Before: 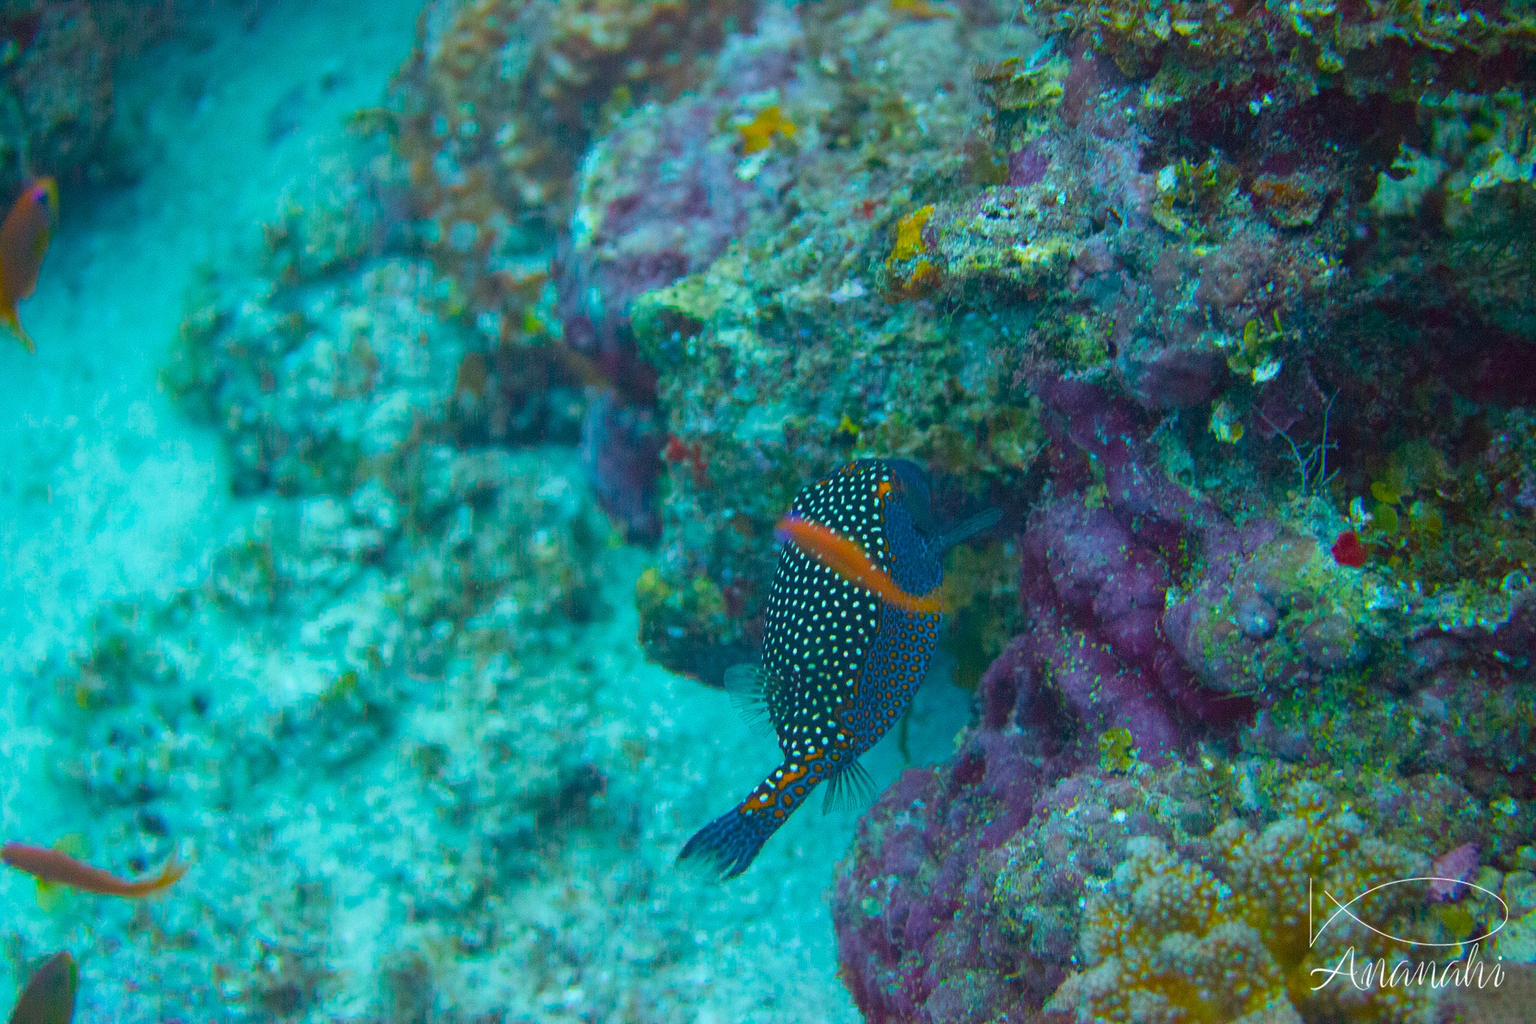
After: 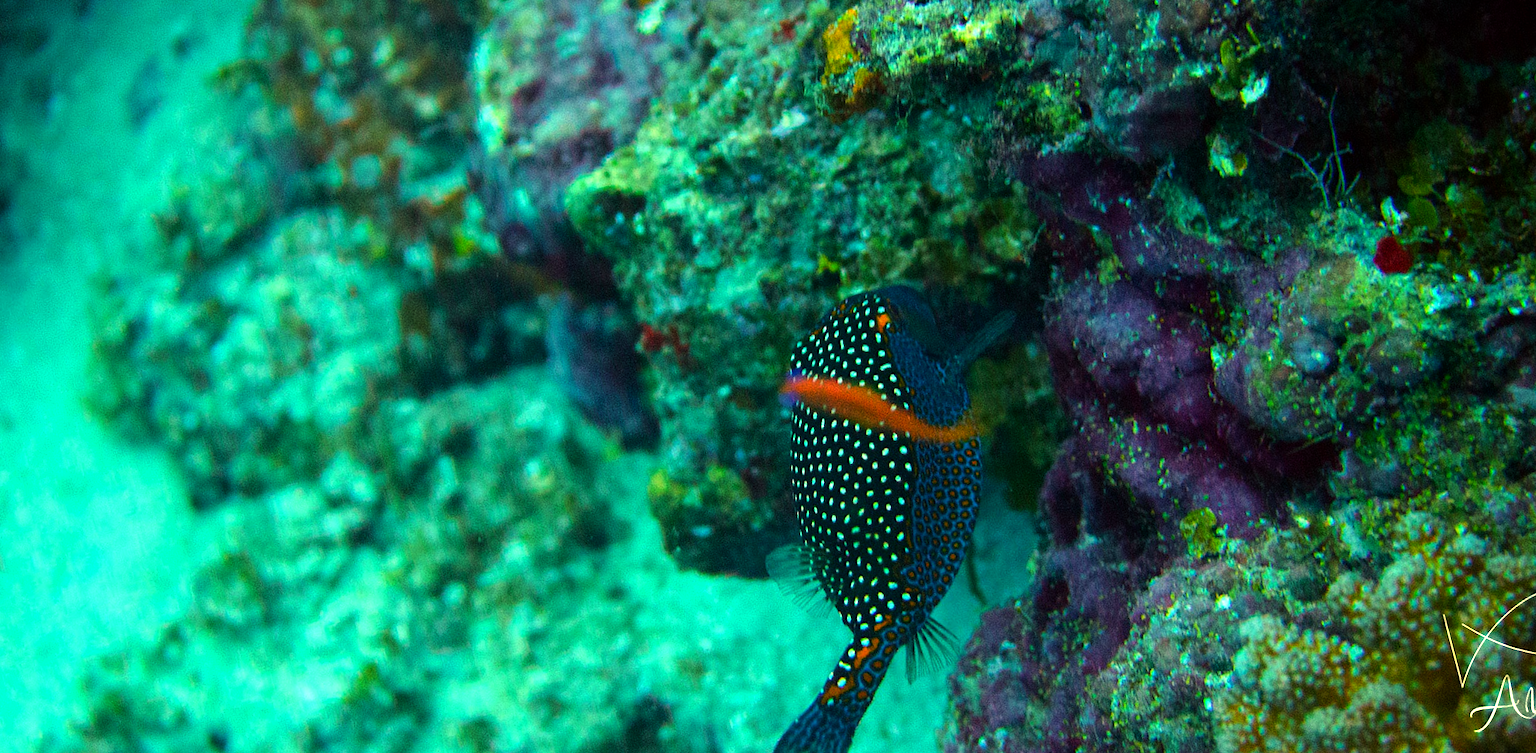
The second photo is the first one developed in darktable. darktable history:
rotate and perspective: rotation -14.8°, crop left 0.1, crop right 0.903, crop top 0.25, crop bottom 0.748
color balance: mode lift, gamma, gain (sRGB), lift [1.014, 0.966, 0.918, 0.87], gamma [0.86, 0.734, 0.918, 0.976], gain [1.063, 1.13, 1.063, 0.86]
tone equalizer: -8 EV -0.417 EV, -7 EV -0.389 EV, -6 EV -0.333 EV, -5 EV -0.222 EV, -3 EV 0.222 EV, -2 EV 0.333 EV, -1 EV 0.389 EV, +0 EV 0.417 EV, edges refinement/feathering 500, mask exposure compensation -1.25 EV, preserve details no
